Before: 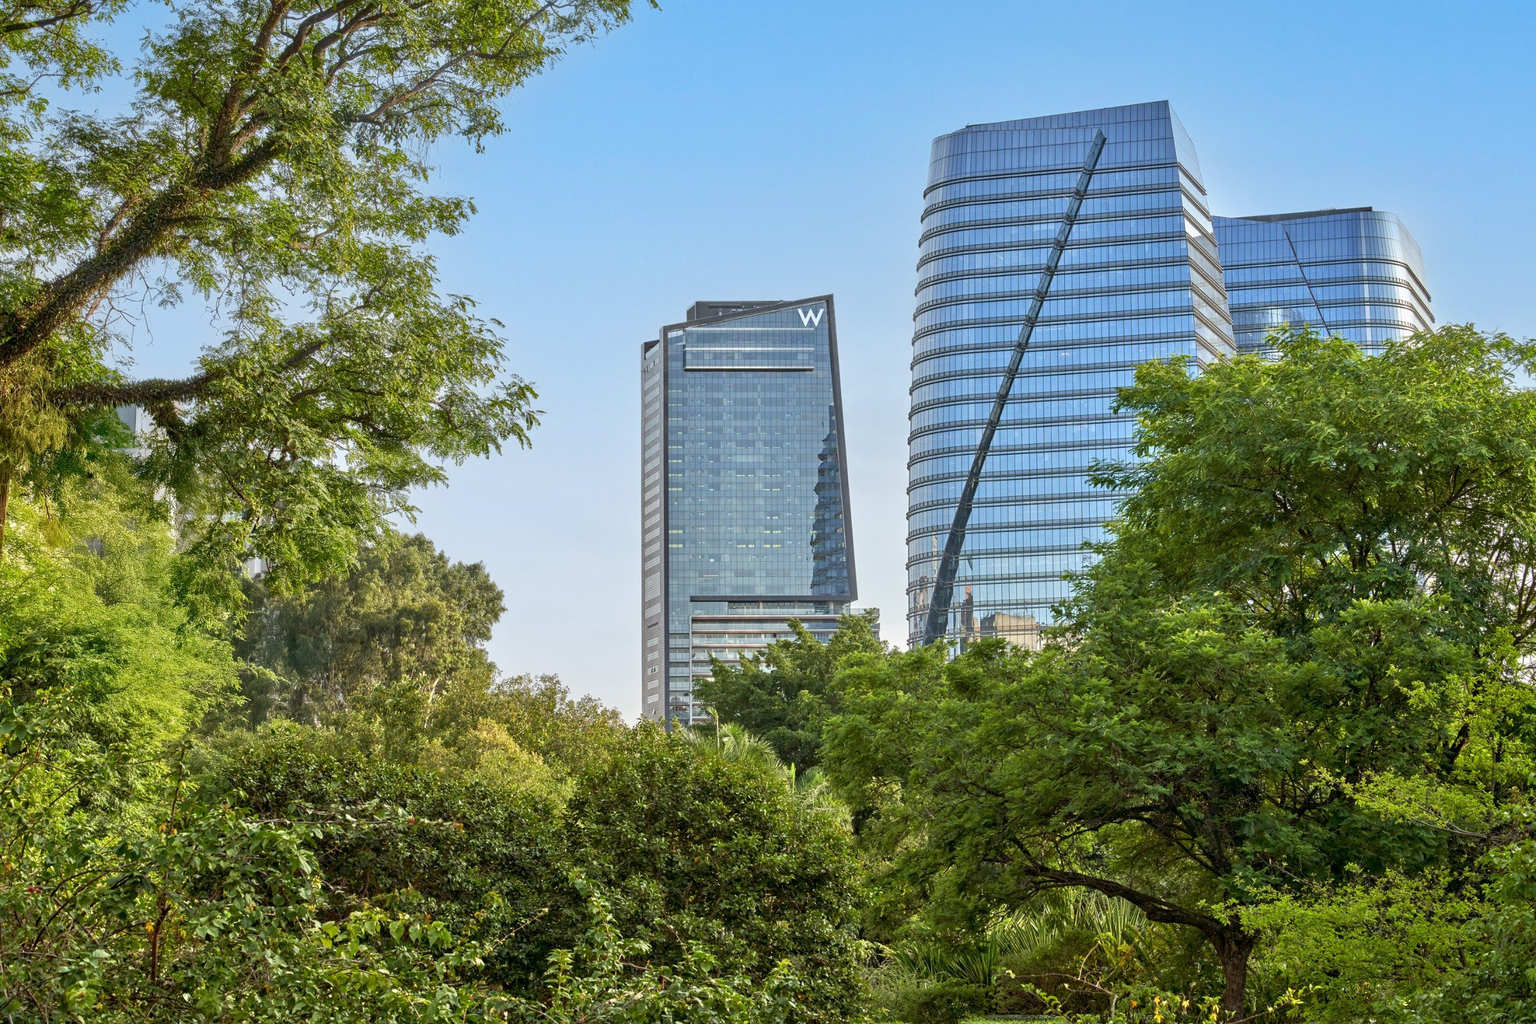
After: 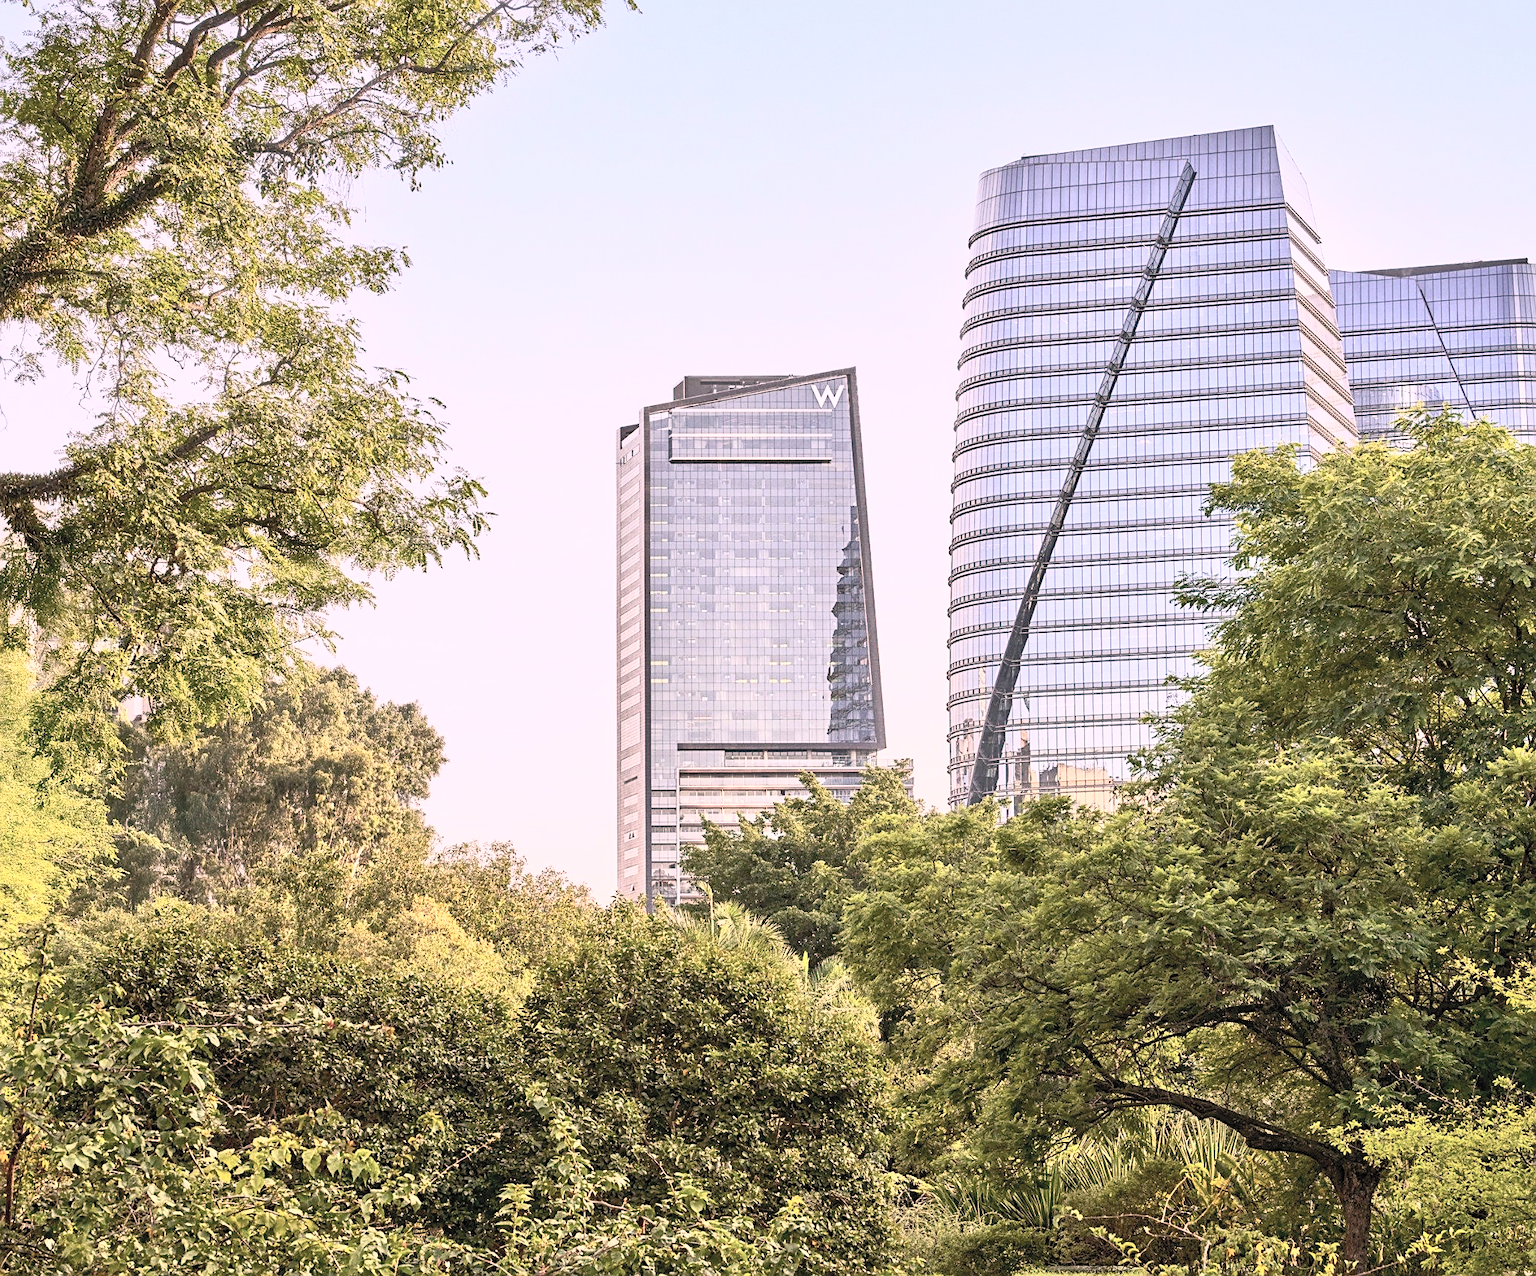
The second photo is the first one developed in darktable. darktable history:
color balance: on, module defaults
crop and rotate: left 9.597%, right 10.195%
sharpen: on, module defaults
contrast brightness saturation: contrast 0.43, brightness 0.56, saturation -0.19
color correction: highlights a* 14.52, highlights b* 4.84
